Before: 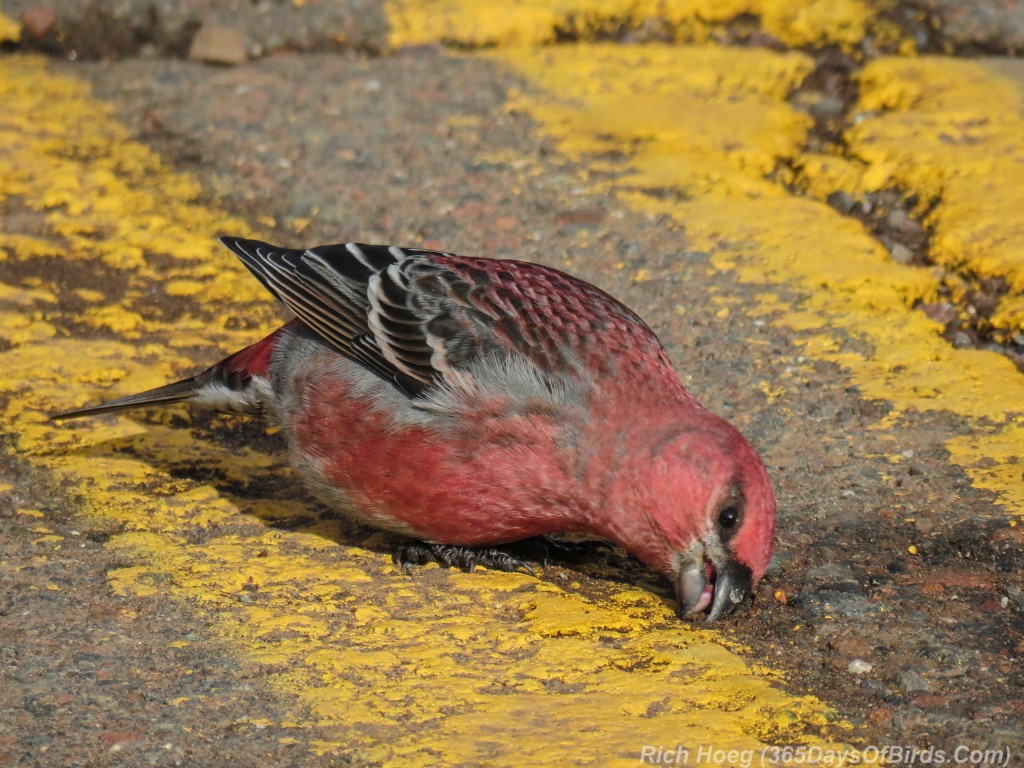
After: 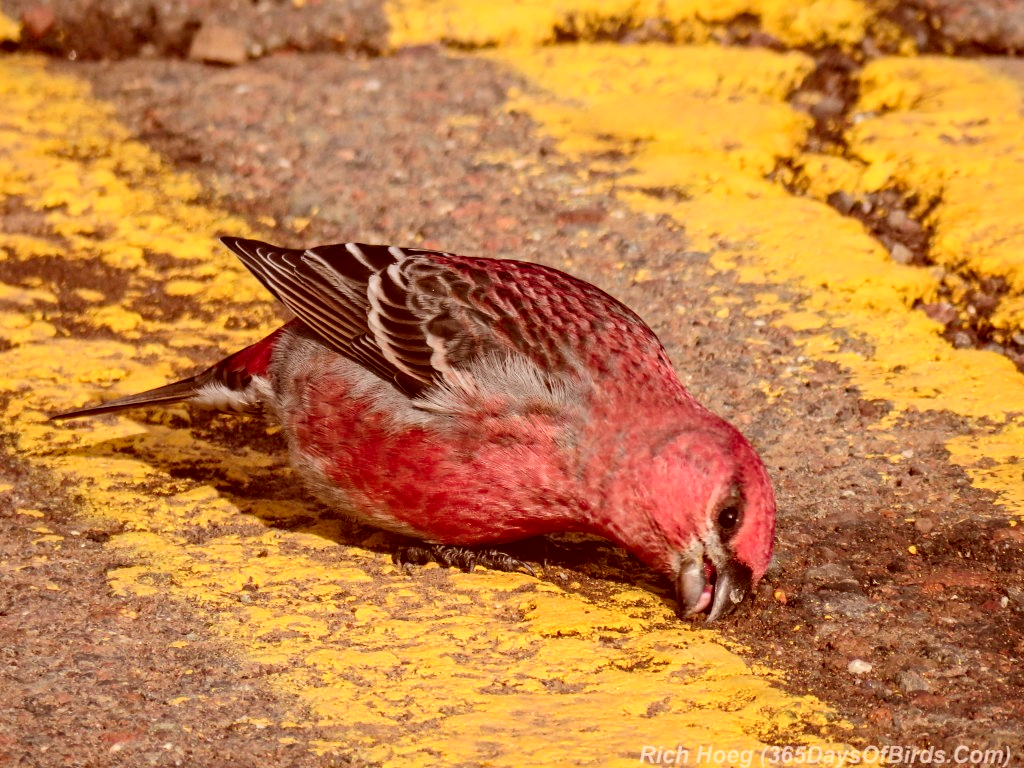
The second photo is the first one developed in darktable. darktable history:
haze removal: strength 0.301, distance 0.248, compatibility mode true, adaptive false
color correction: highlights a* 9.13, highlights b* 8.48, shadows a* 39.5, shadows b* 39.37, saturation 0.766
contrast brightness saturation: contrast 0.204, brightness 0.165, saturation 0.219
